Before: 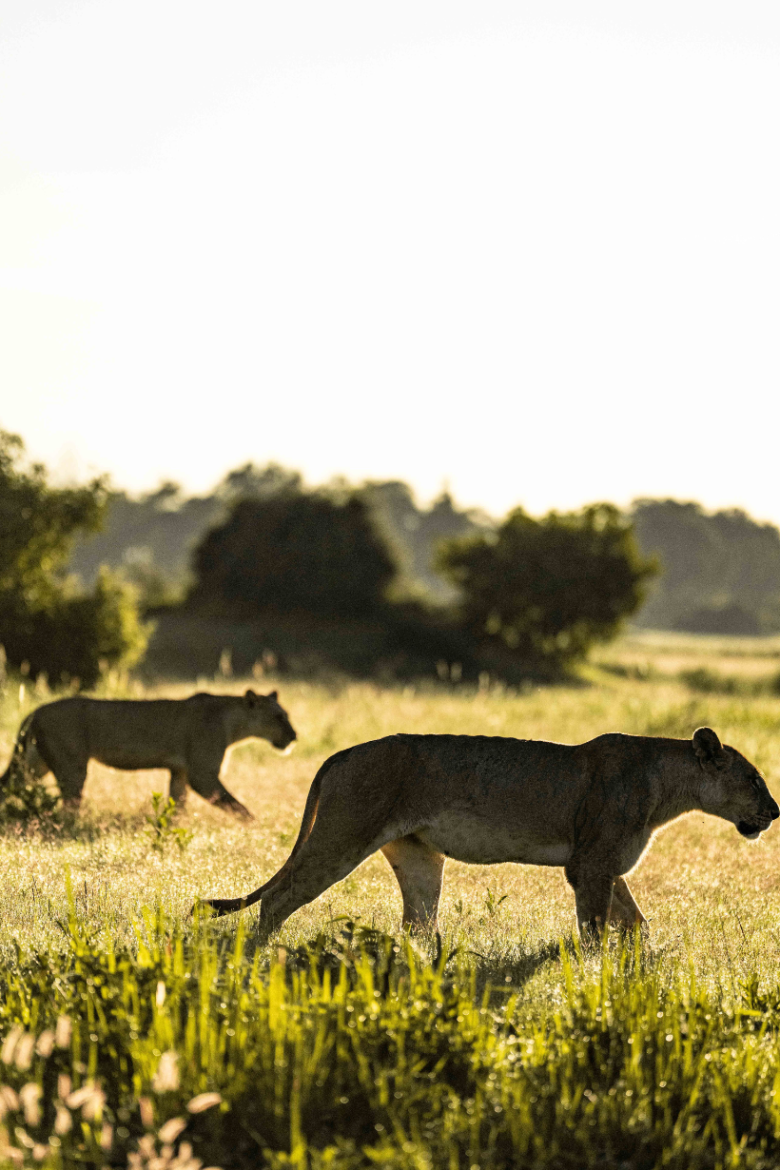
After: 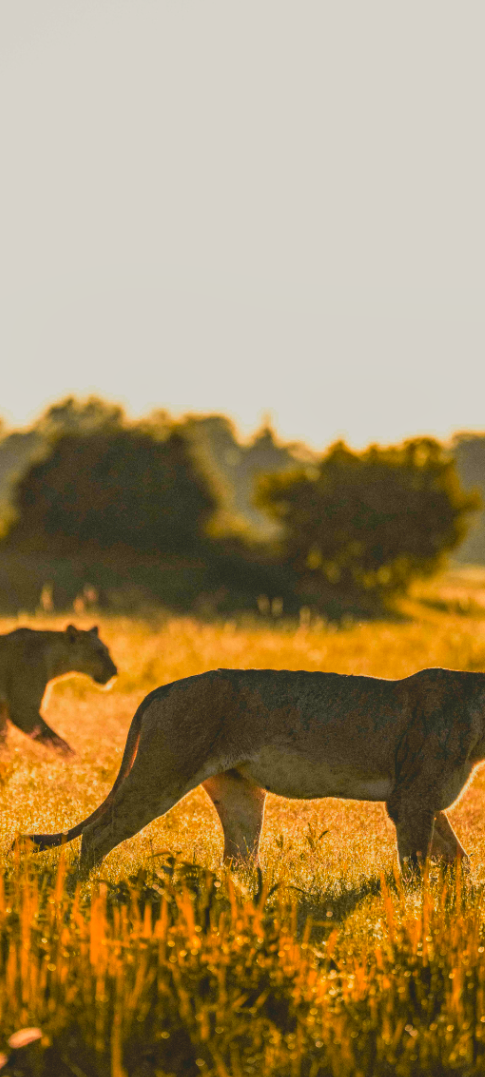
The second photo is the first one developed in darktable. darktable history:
crop and rotate: left 22.968%, top 5.64%, right 14.745%, bottom 2.275%
contrast brightness saturation: contrast -0.289
local contrast: on, module defaults
color correction: highlights b* 2.98
velvia: on, module defaults
color zones: curves: ch0 [(0.473, 0.374) (0.742, 0.784)]; ch1 [(0.354, 0.737) (0.742, 0.705)]; ch2 [(0.318, 0.421) (0.758, 0.532)]
